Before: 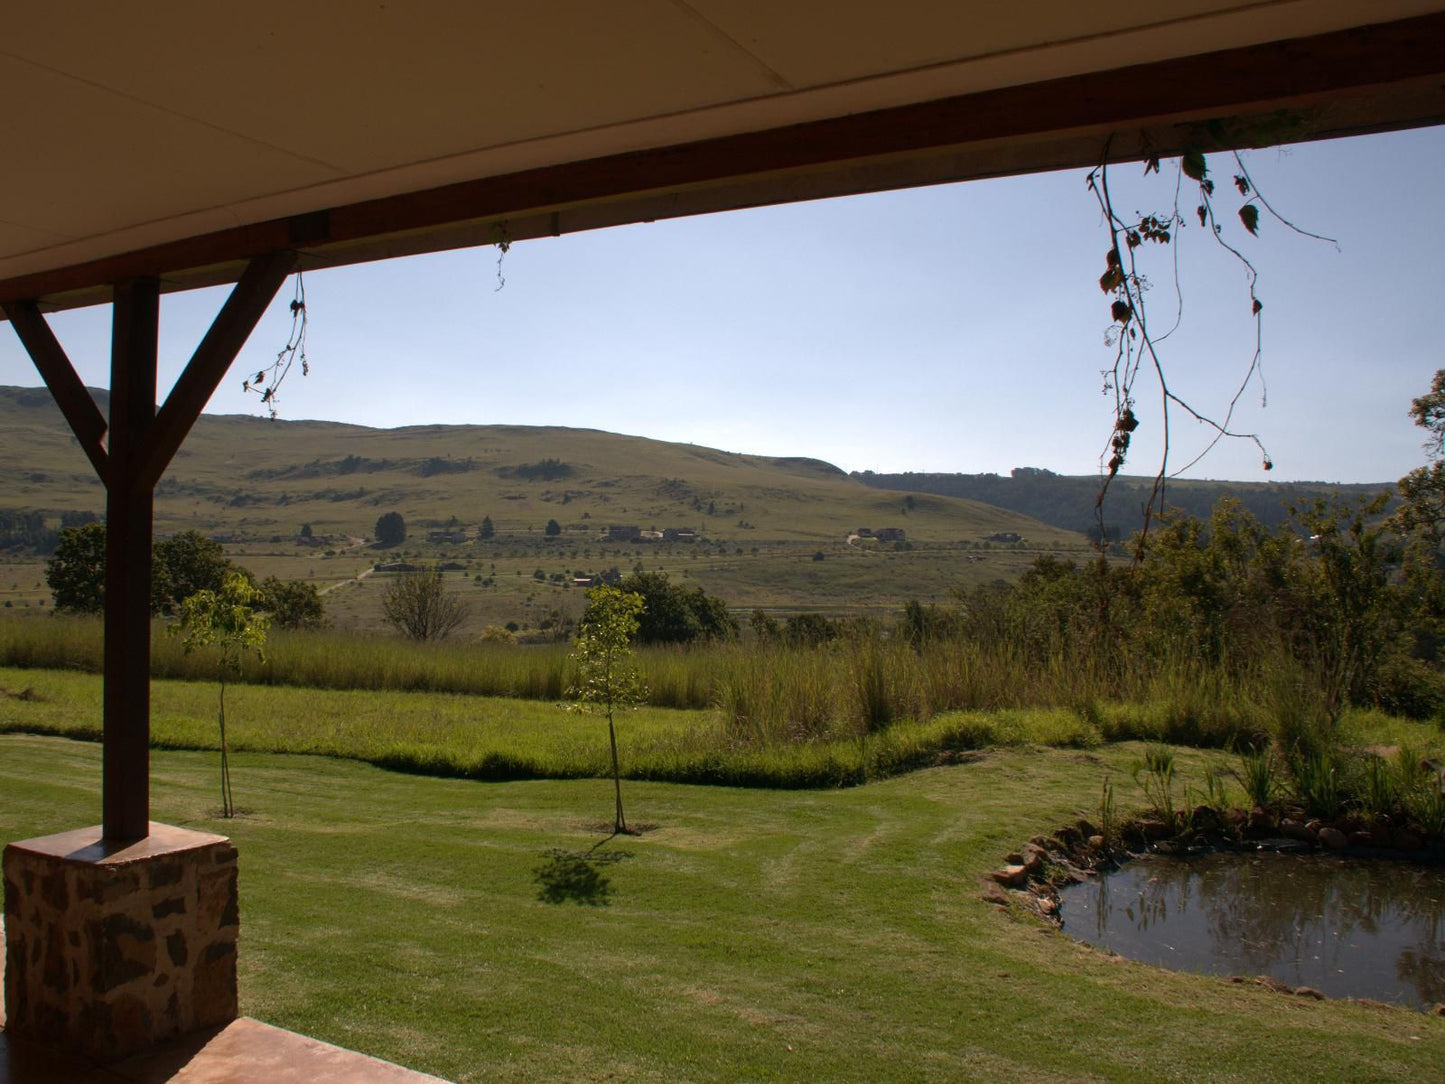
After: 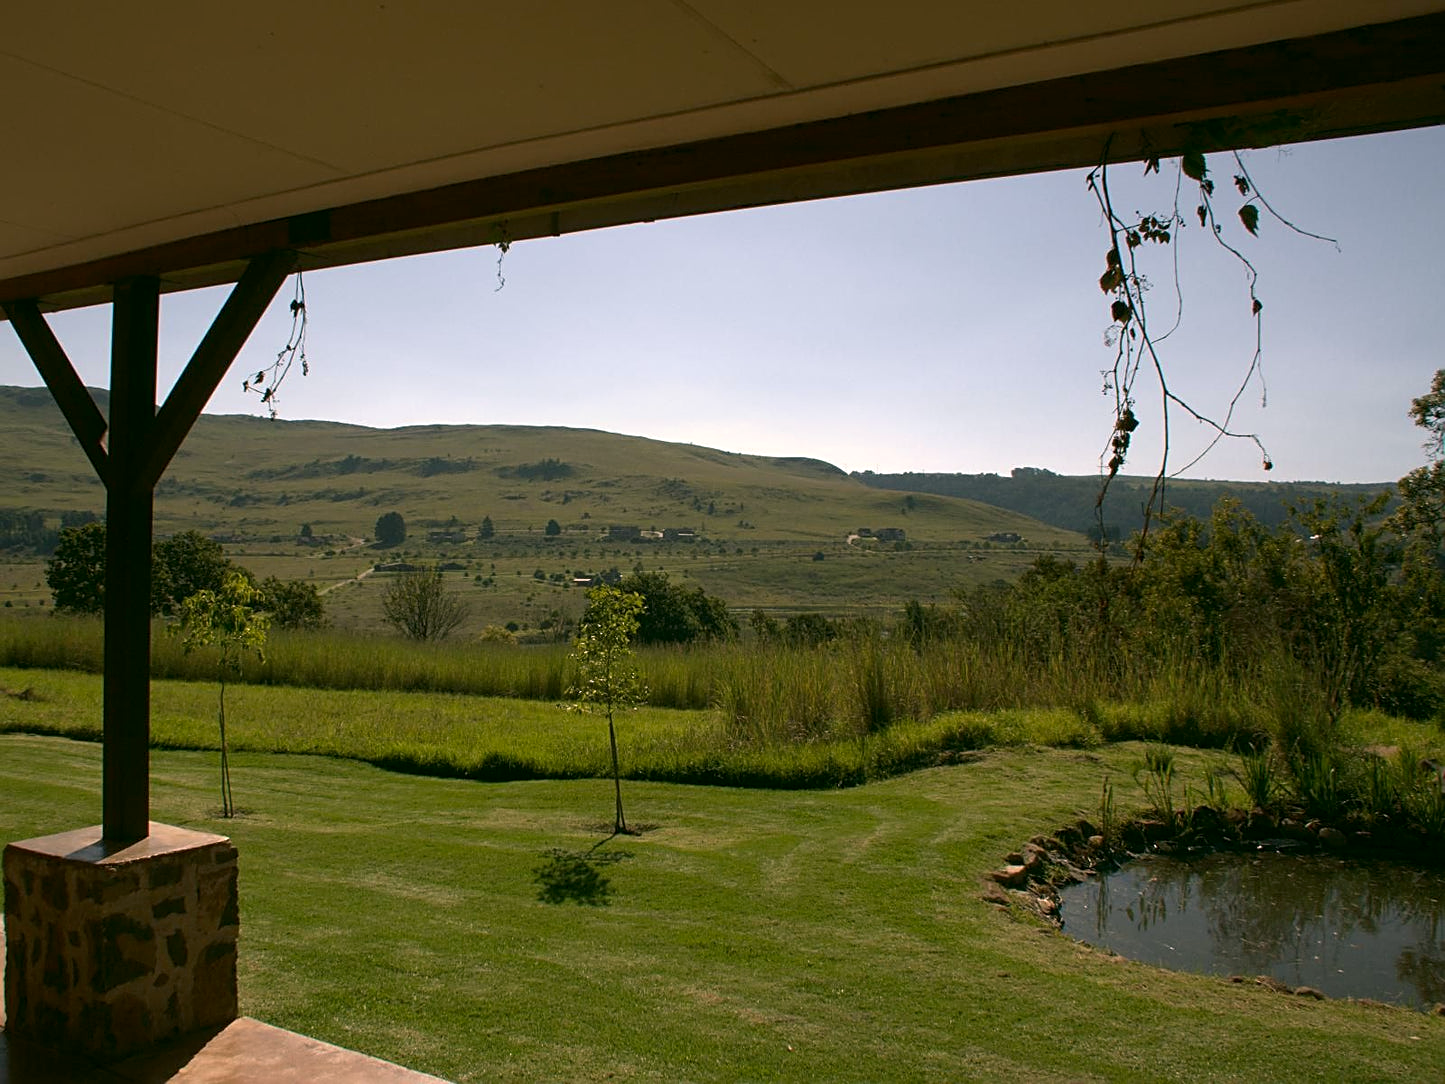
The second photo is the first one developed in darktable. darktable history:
color correction: highlights a* 4.17, highlights b* 4.99, shadows a* -7.92, shadows b* 4.99
sharpen: on, module defaults
